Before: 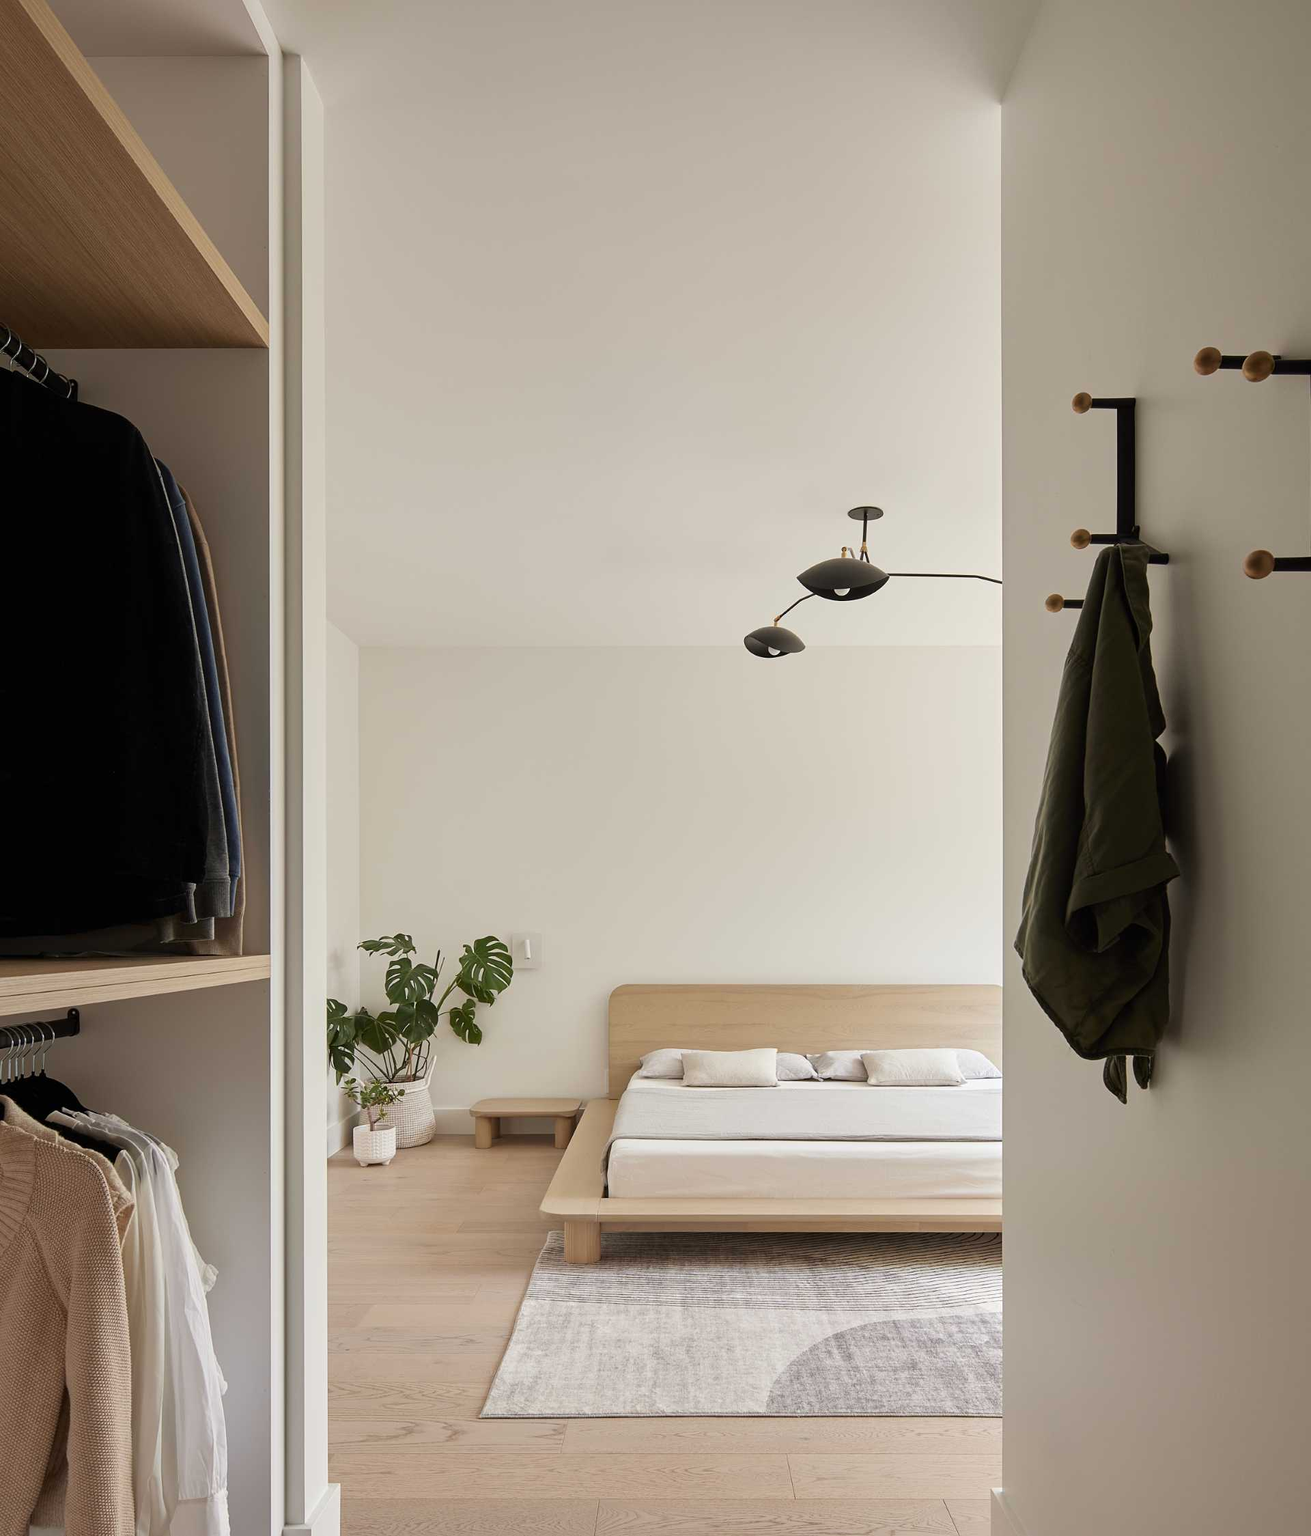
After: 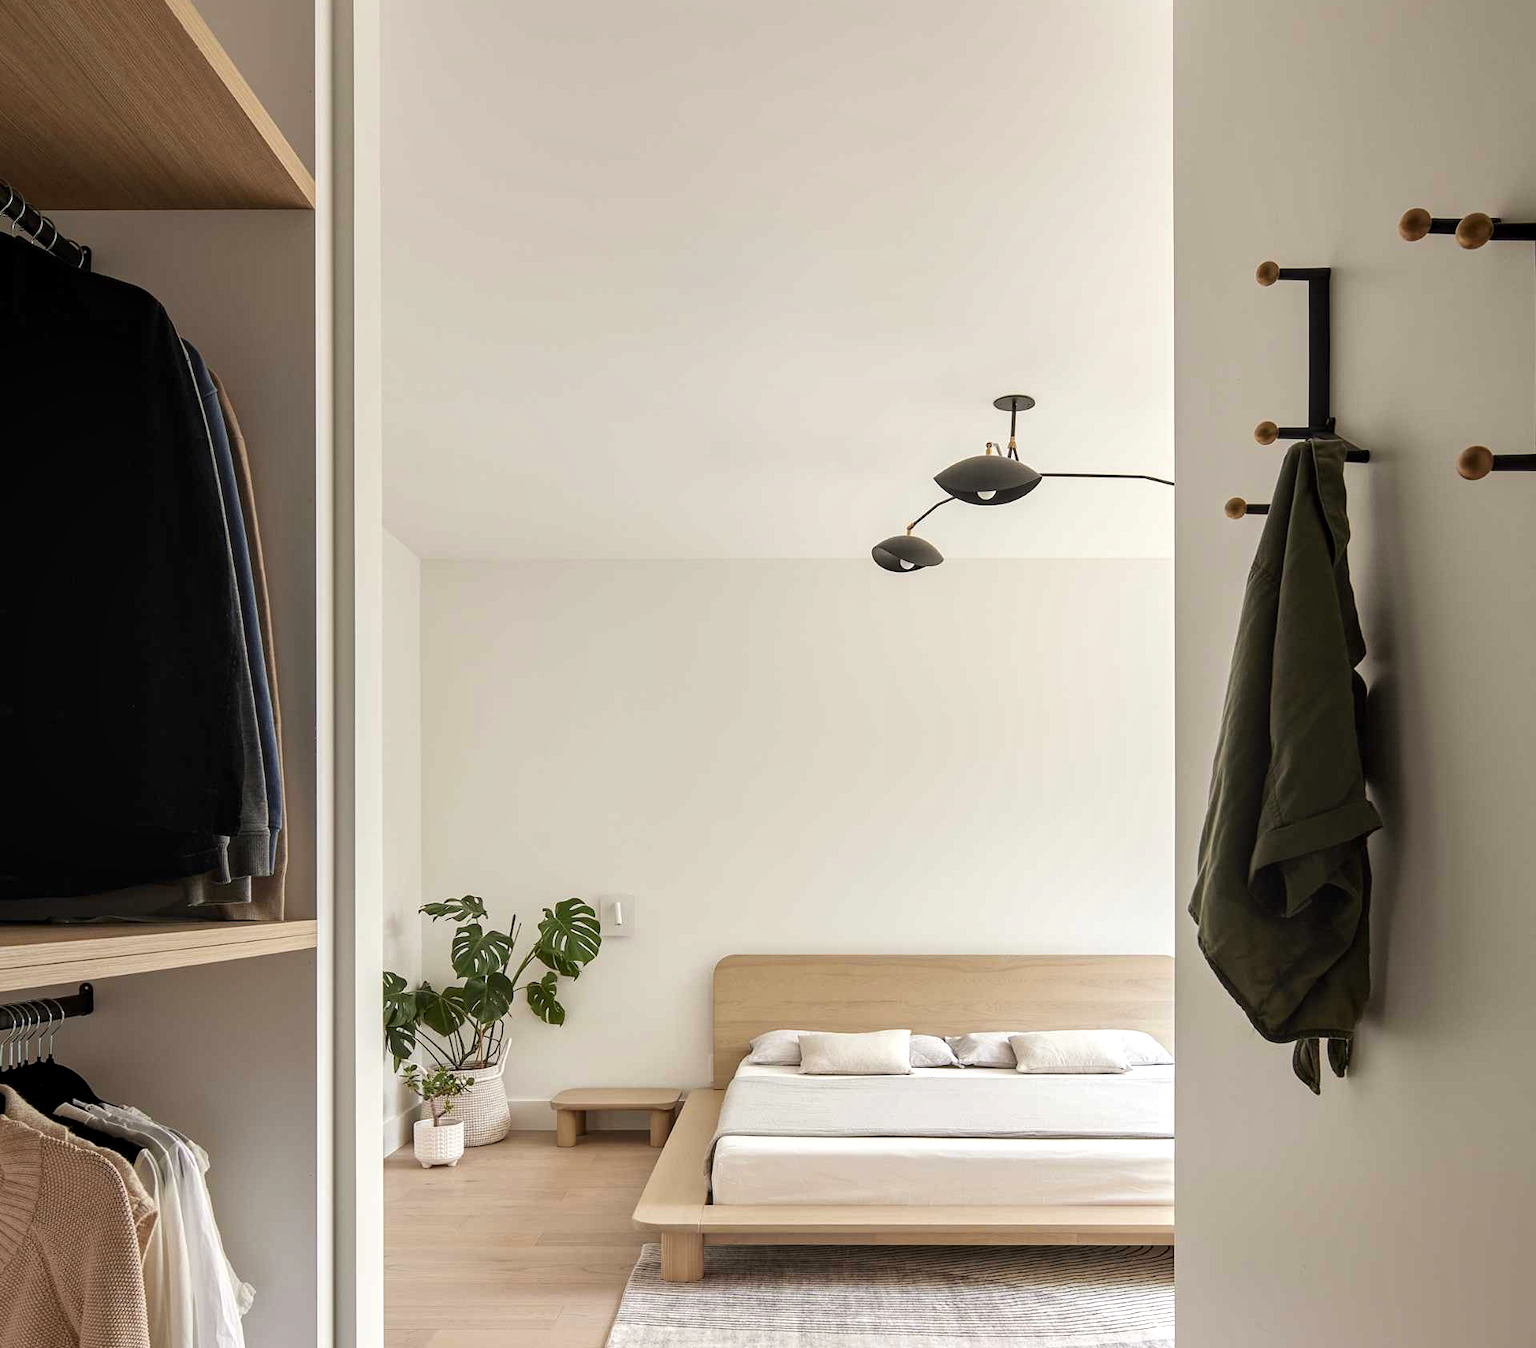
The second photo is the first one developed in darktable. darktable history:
exposure: exposure 0.3 EV, compensate highlight preservation false
crop: top 11.038%, bottom 13.962%
local contrast: on, module defaults
